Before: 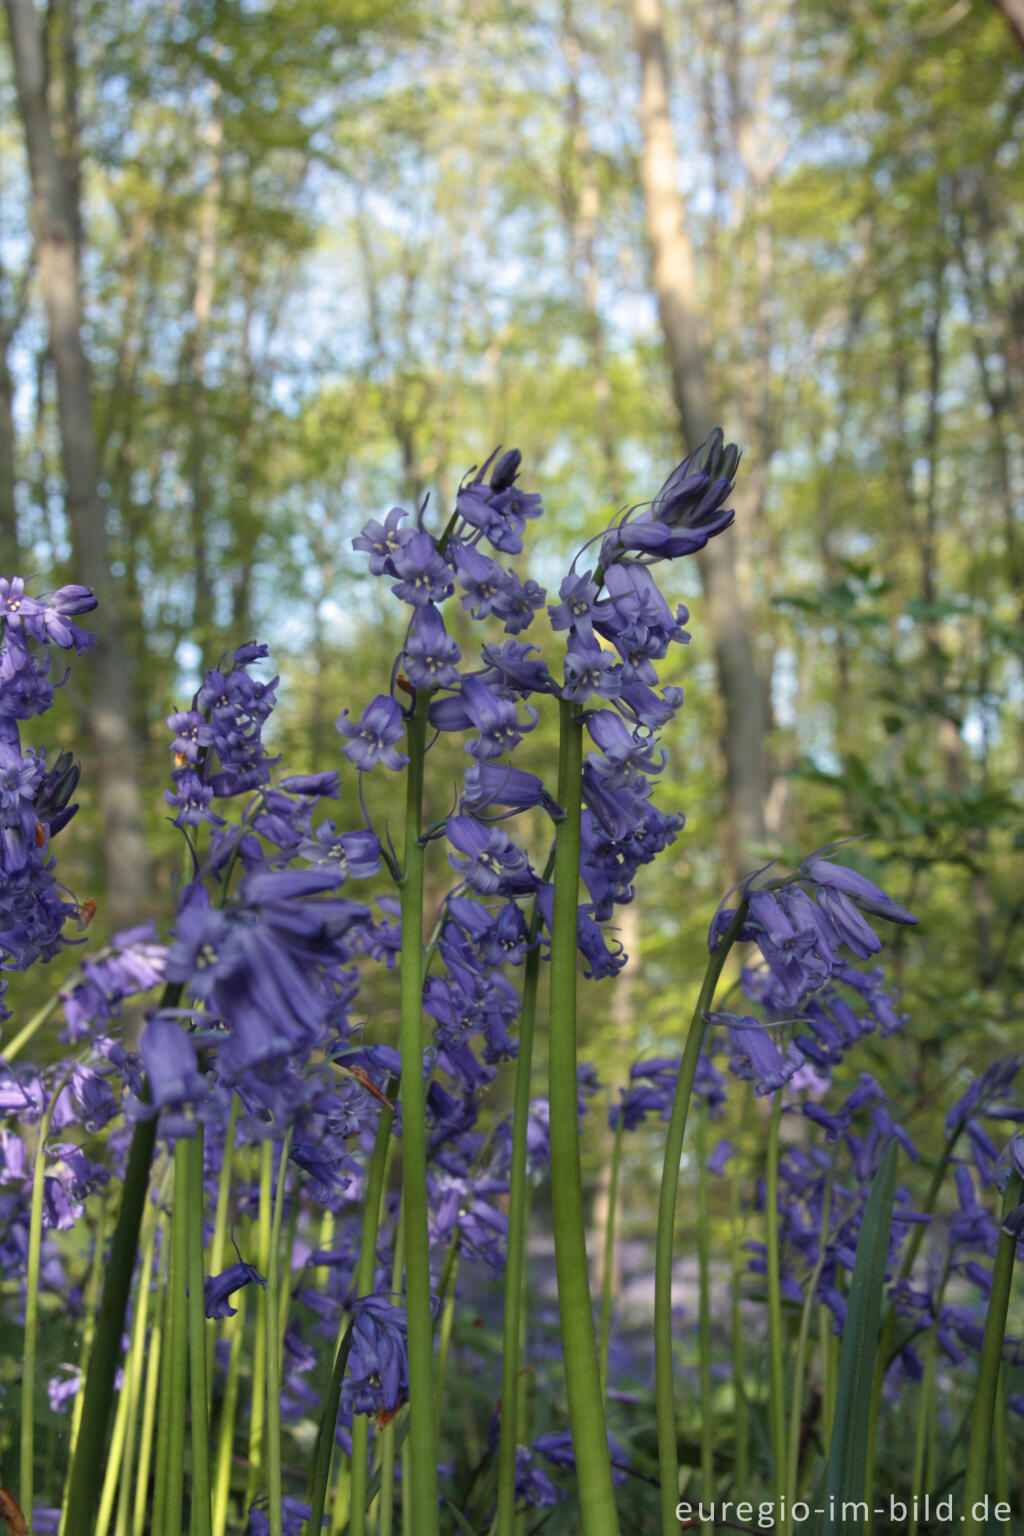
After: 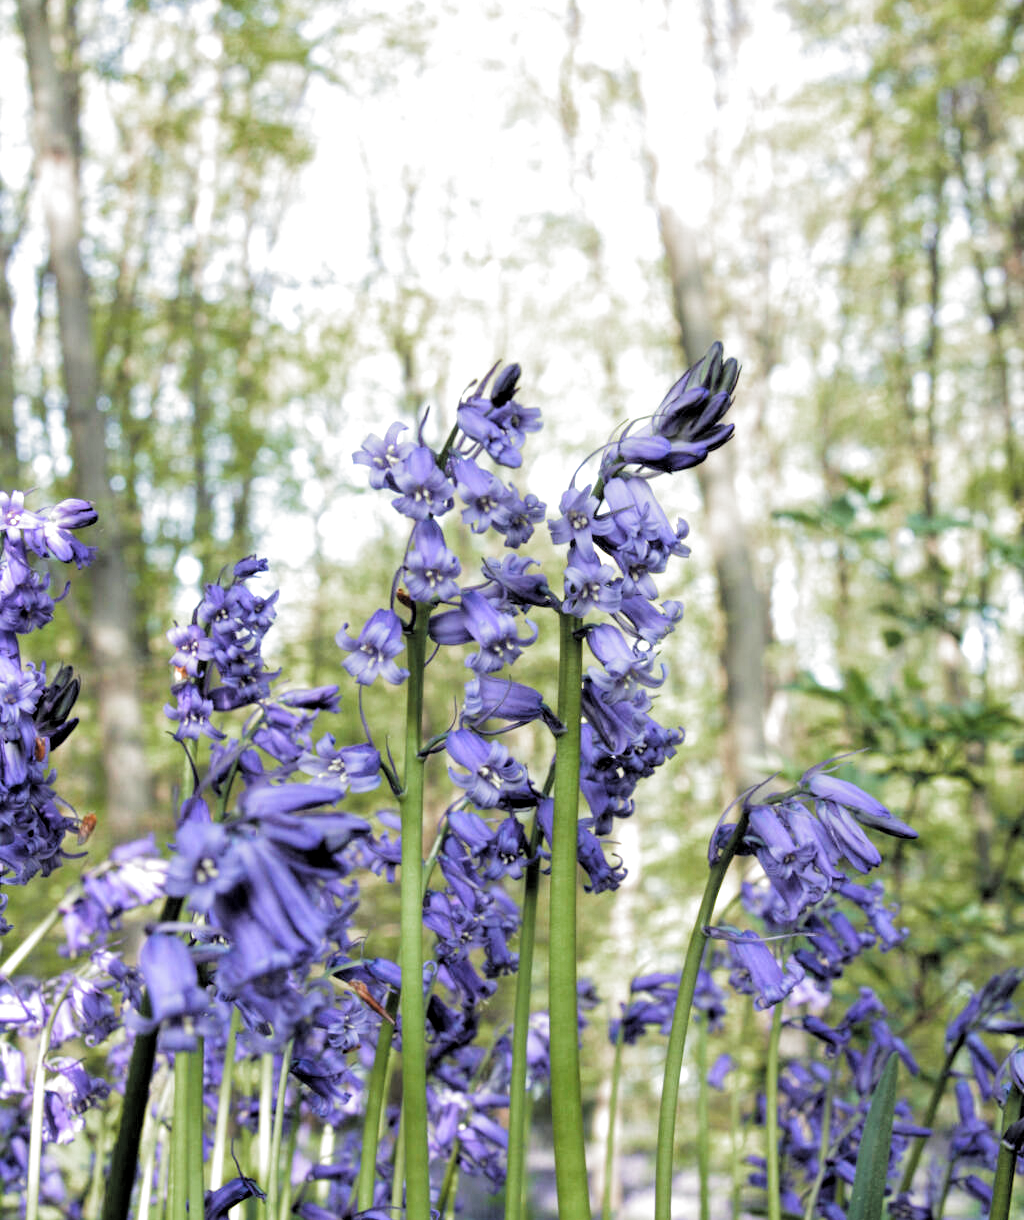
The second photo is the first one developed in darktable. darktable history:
filmic rgb: black relative exposure -3.71 EV, white relative exposure 2.74 EV, dynamic range scaling -4.84%, hardness 3.03, add noise in highlights 0.002, preserve chrominance luminance Y, color science v3 (2019), use custom middle-gray values true, contrast in highlights soft
exposure: black level correction 0, exposure 1.2 EV, compensate highlight preservation false
crop and rotate: top 5.66%, bottom 14.879%
local contrast: highlights 107%, shadows 100%, detail 119%, midtone range 0.2
tone equalizer: smoothing diameter 24.9%, edges refinement/feathering 12.9, preserve details guided filter
color balance rgb: perceptual saturation grading › global saturation -3%, perceptual saturation grading › shadows -2.836%, global vibrance 20%
